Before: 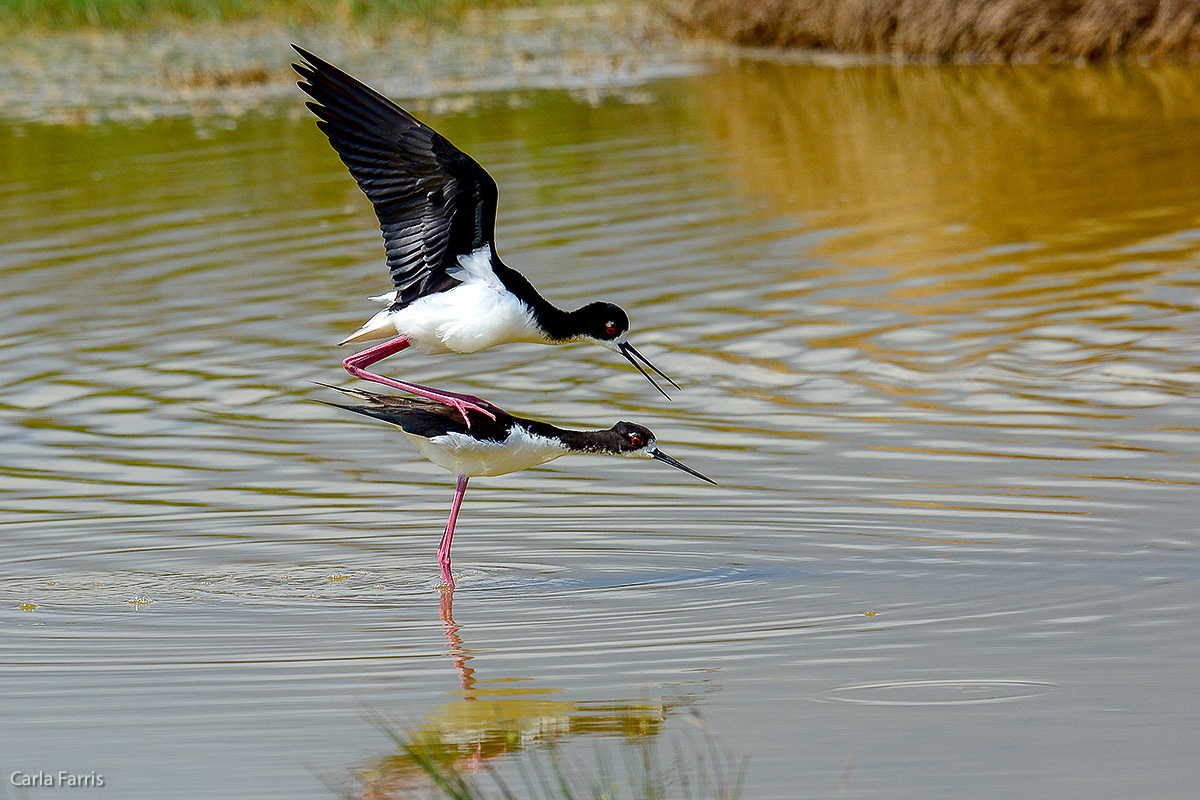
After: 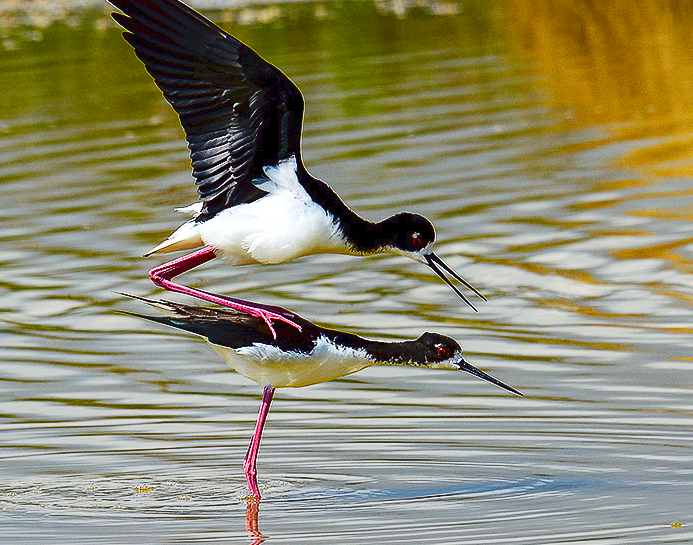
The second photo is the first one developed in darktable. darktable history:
tone curve: curves: ch0 [(0, 0) (0.003, 0.072) (0.011, 0.077) (0.025, 0.082) (0.044, 0.094) (0.069, 0.106) (0.1, 0.125) (0.136, 0.145) (0.177, 0.173) (0.224, 0.216) (0.277, 0.281) (0.335, 0.356) (0.399, 0.436) (0.468, 0.53) (0.543, 0.629) (0.623, 0.724) (0.709, 0.808) (0.801, 0.88) (0.898, 0.941) (1, 1)], preserve colors none
contrast brightness saturation: contrast 0.12, brightness -0.12, saturation 0.2
crop: left 16.202%, top 11.208%, right 26.045%, bottom 20.557%
